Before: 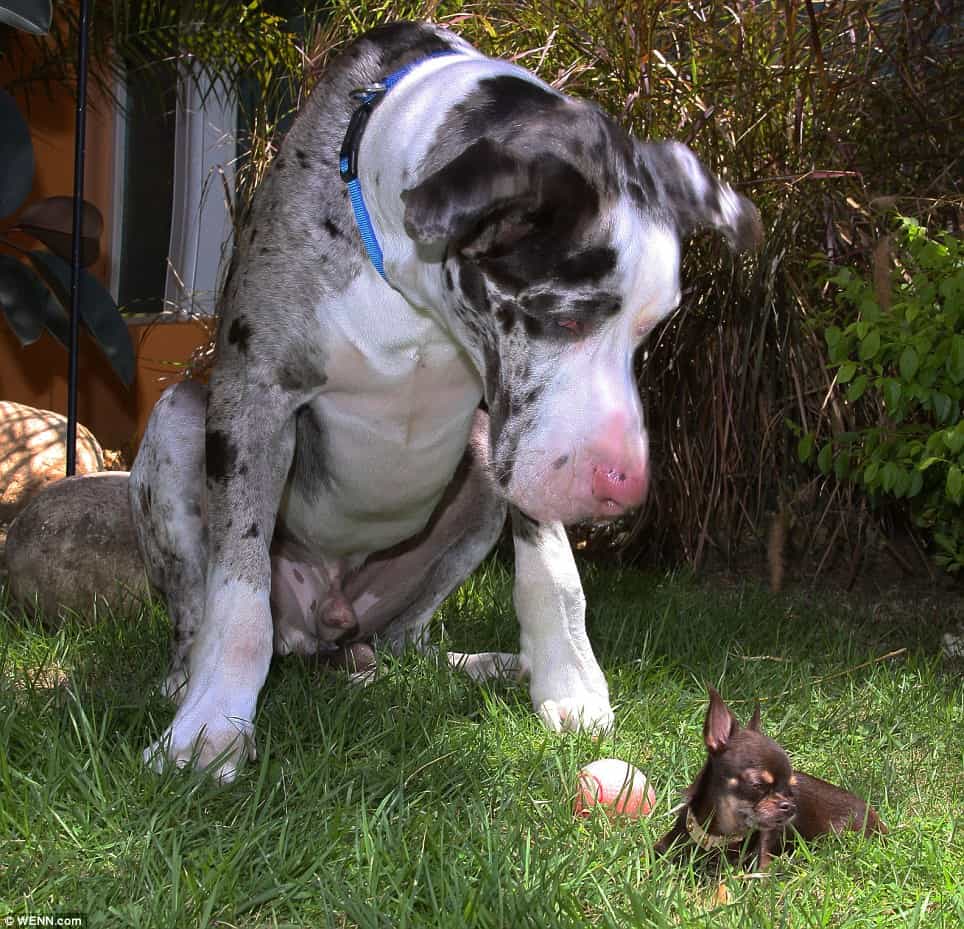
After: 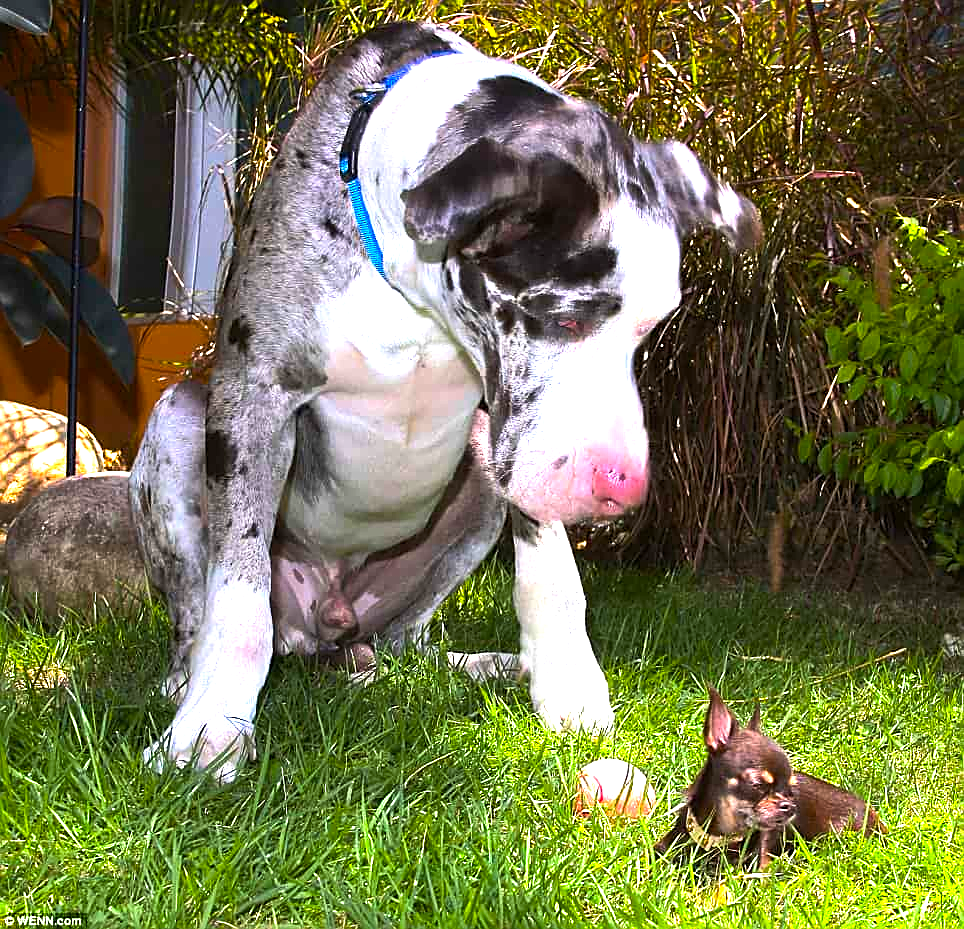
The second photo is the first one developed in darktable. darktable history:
color balance rgb: linear chroma grading › shadows -10%, linear chroma grading › global chroma 20%, perceptual saturation grading › global saturation 15%, perceptual brilliance grading › global brilliance 30%, perceptual brilliance grading › highlights 12%, perceptual brilliance grading › mid-tones 24%, global vibrance 20%
sharpen: on, module defaults
levels: mode automatic, black 0.023%, white 99.97%, levels [0.062, 0.494, 0.925]
